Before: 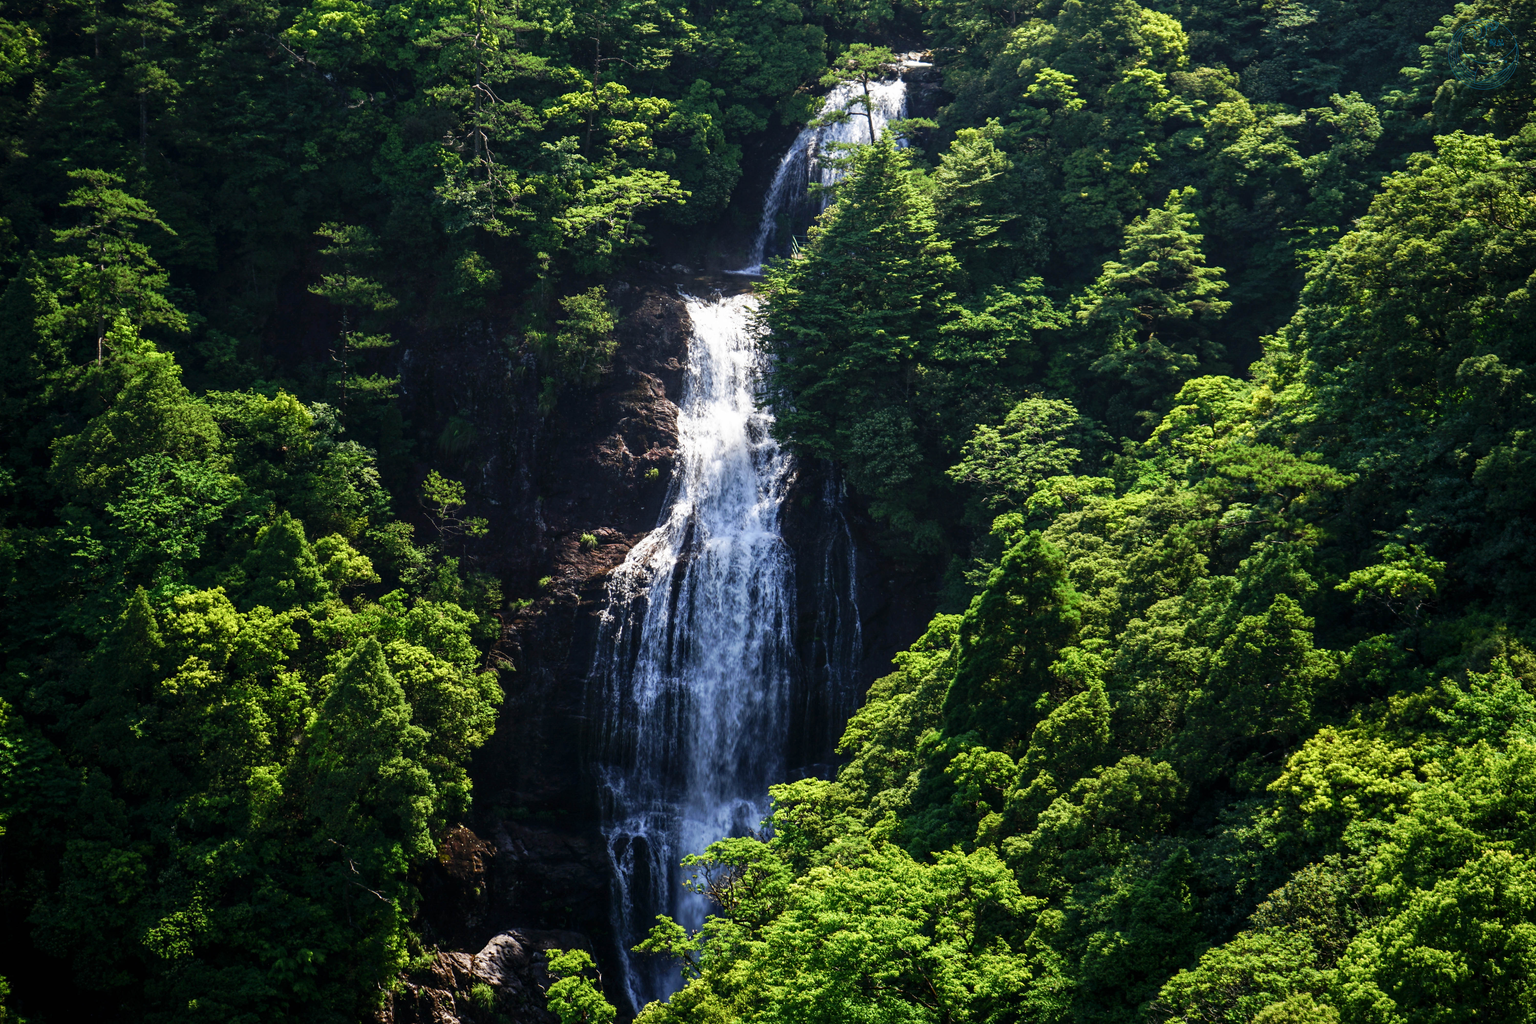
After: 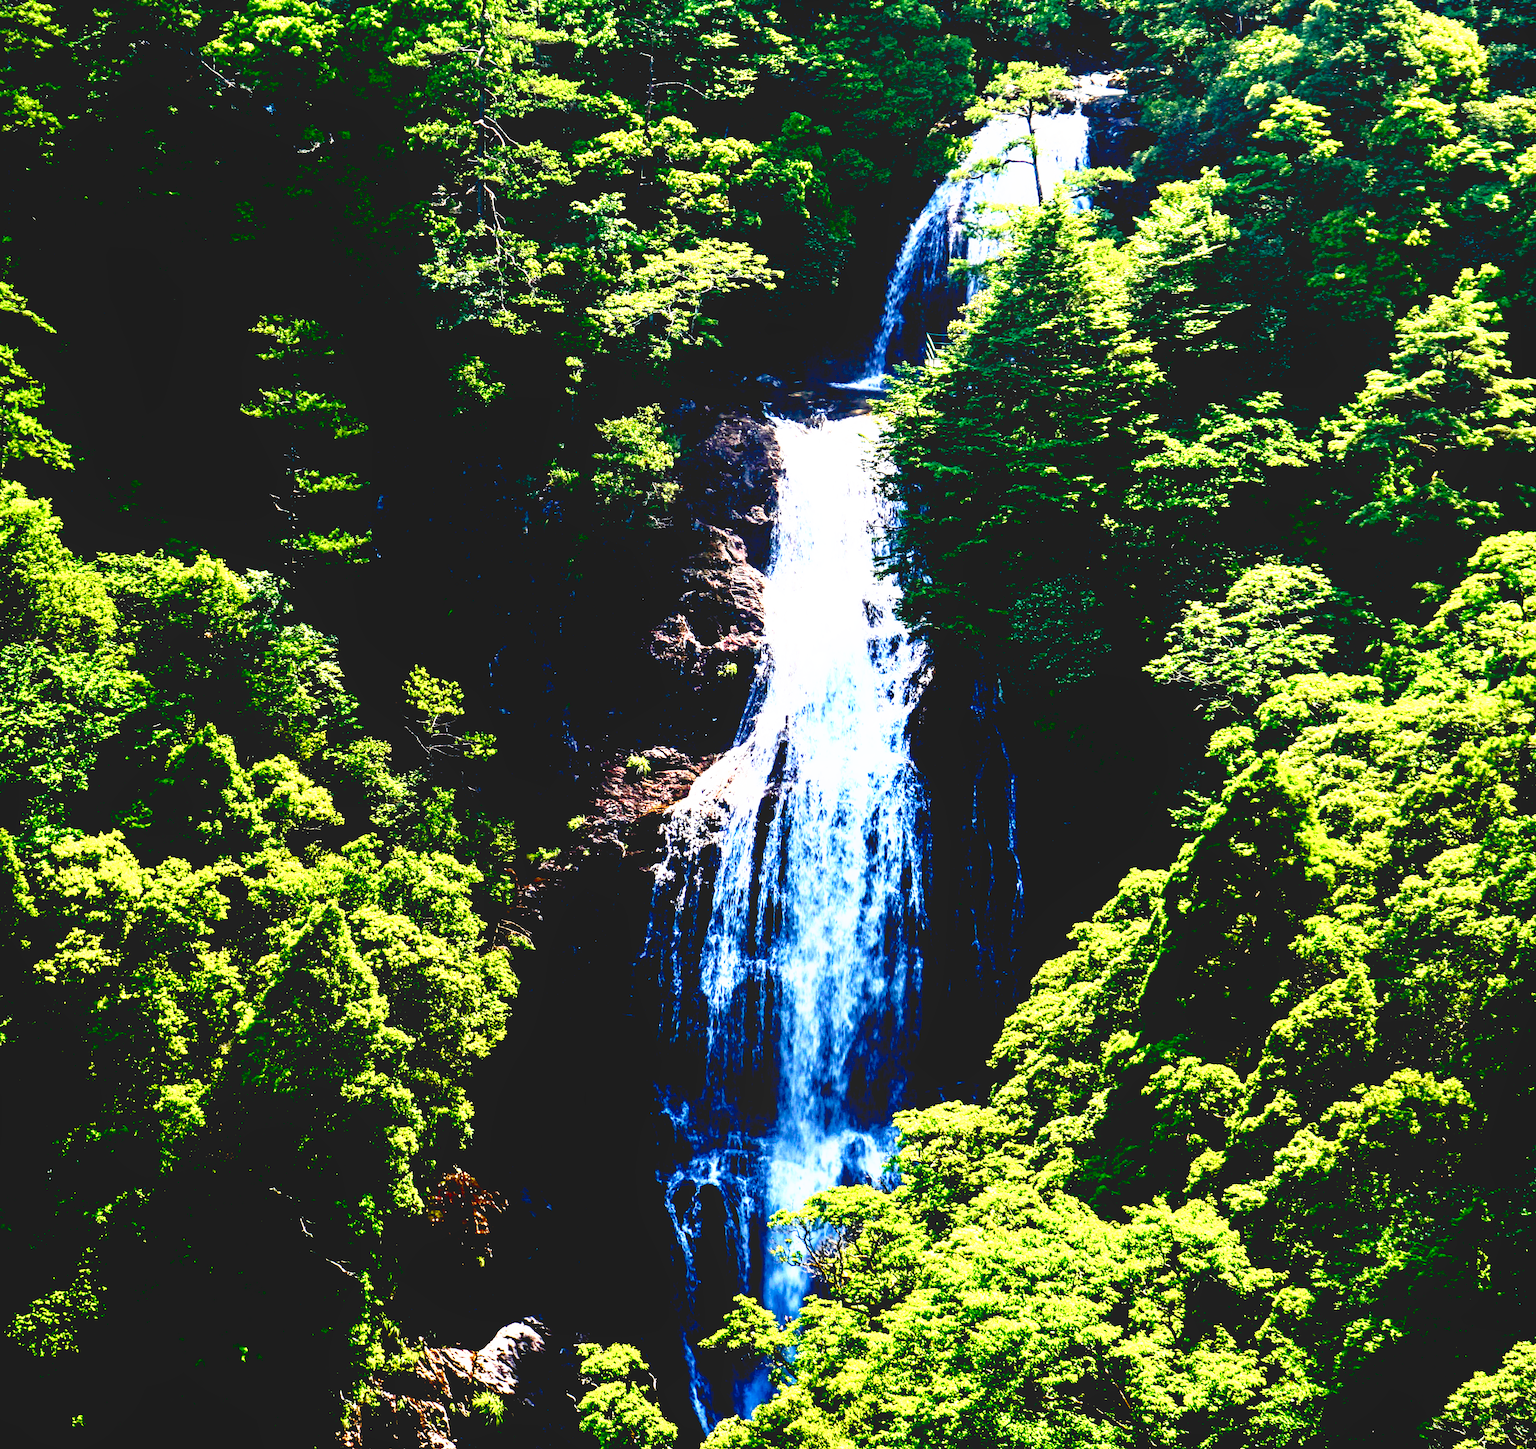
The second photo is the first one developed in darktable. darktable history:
exposure: black level correction 0.025, exposure 0.18 EV, compensate exposure bias true, compensate highlight preservation false
crop and rotate: left 8.984%, right 20.352%
shadows and highlights: shadows -61.42, white point adjustment -5.23, highlights 61.08
color balance rgb: global offset › luminance 1.483%, linear chroma grading › global chroma 12.845%, perceptual saturation grading › global saturation 25.067%, global vibrance 9.704%
base curve: curves: ch0 [(0, 0) (0.495, 0.917) (1, 1)], preserve colors none
